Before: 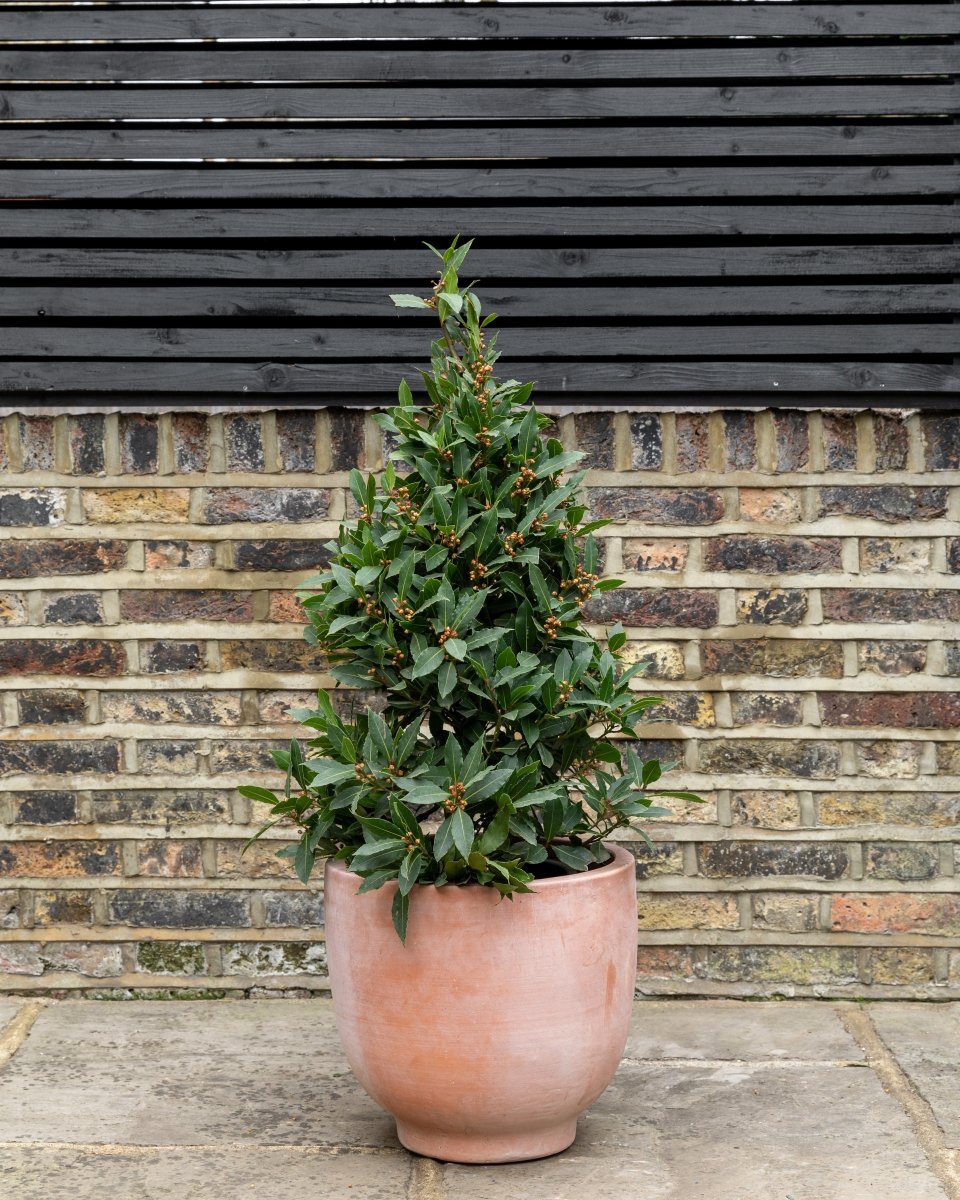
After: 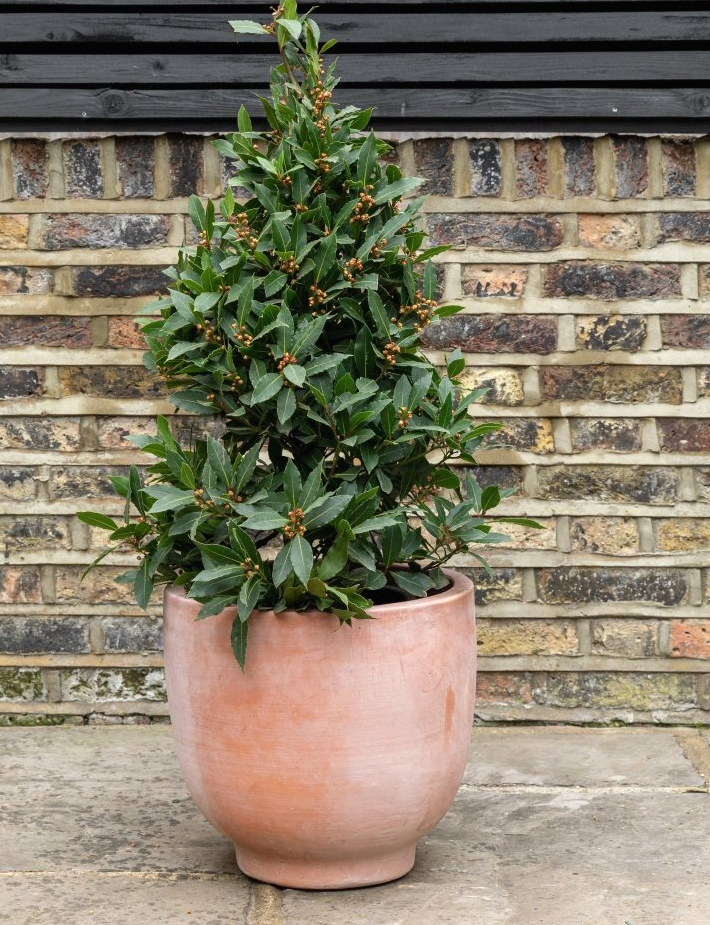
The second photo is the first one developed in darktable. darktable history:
crop: left 16.871%, top 22.857%, right 9.116%
exposure: black level correction -0.001, exposure 0.08 EV, compensate highlight preservation false
tone equalizer: on, module defaults
